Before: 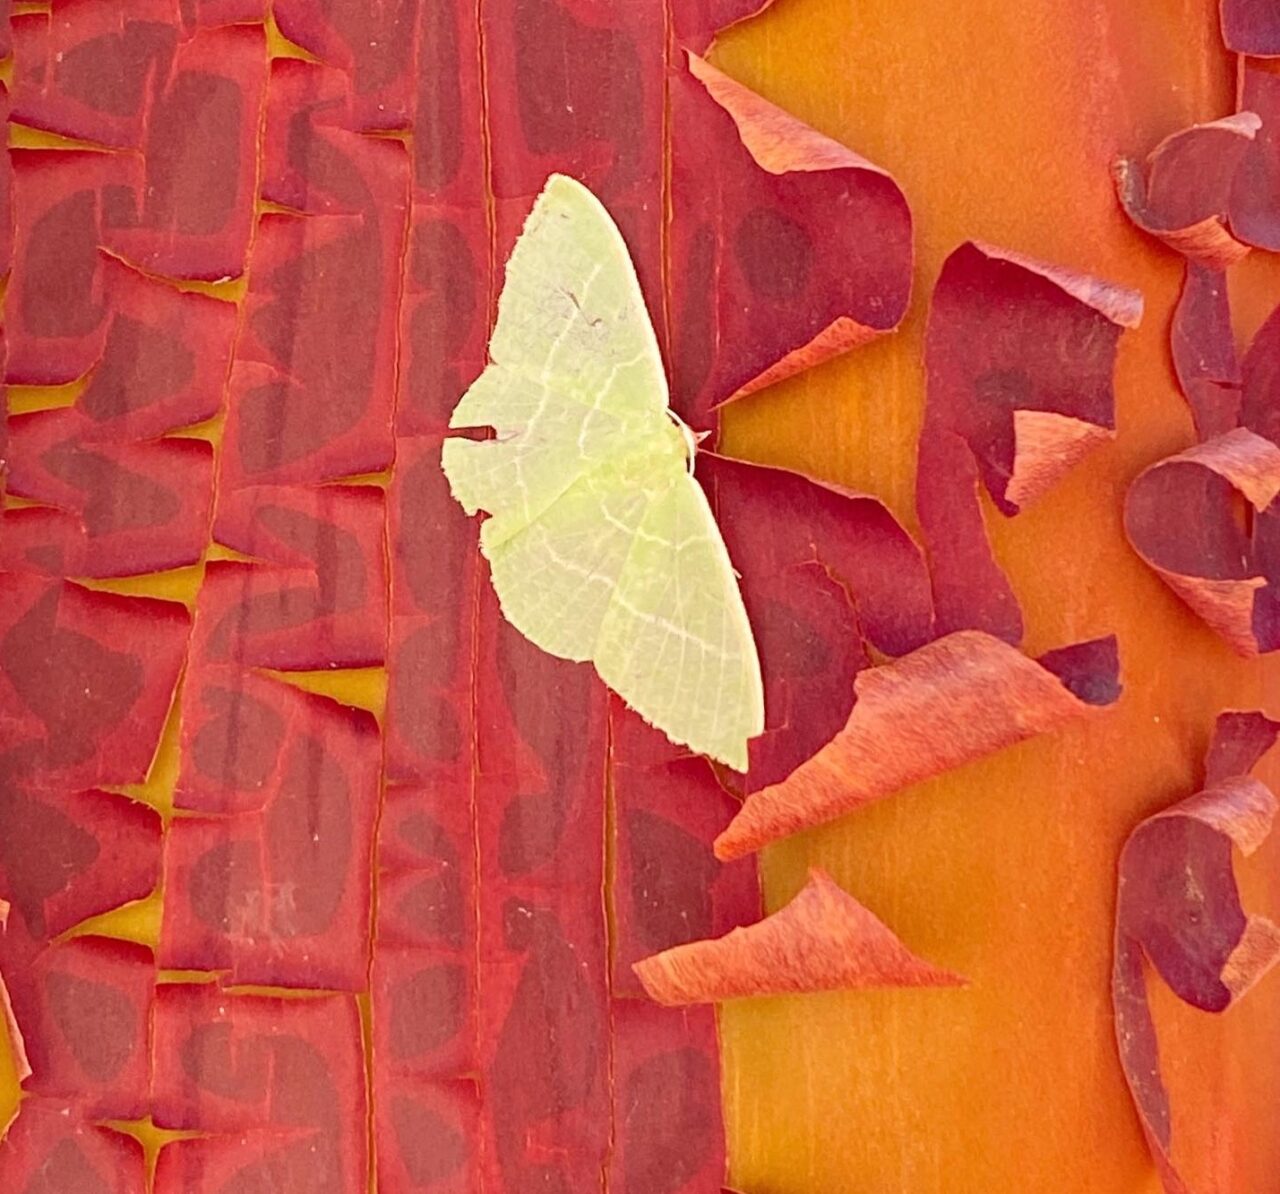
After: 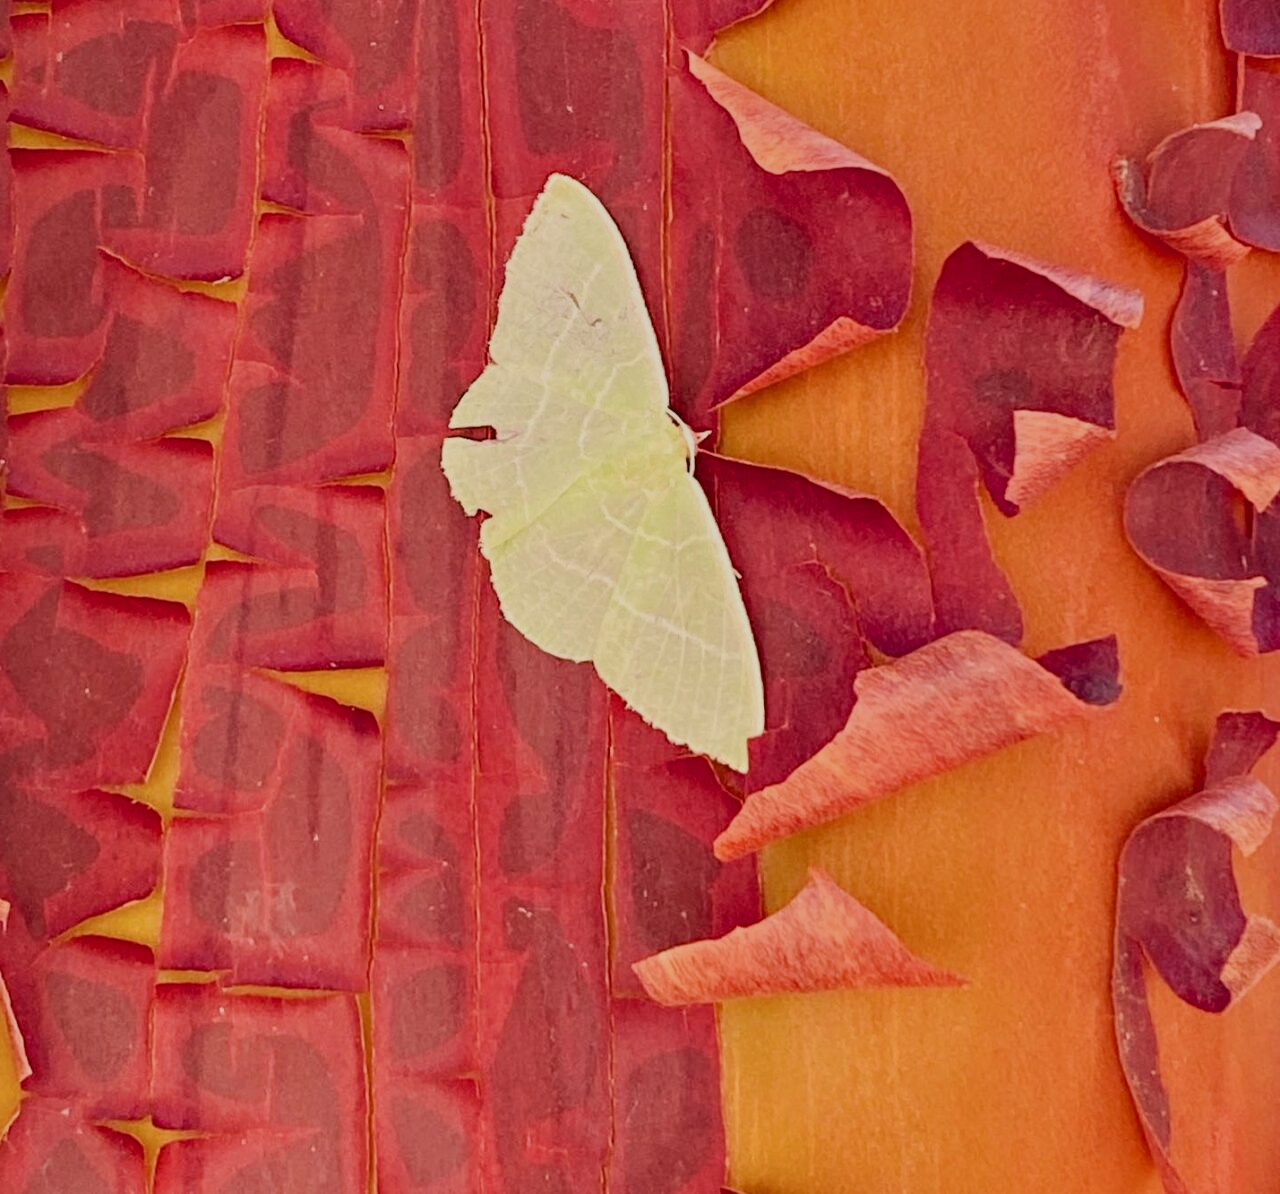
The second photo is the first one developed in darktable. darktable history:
graduated density: density 0.38 EV, hardness 21%, rotation -6.11°, saturation 32%
contrast equalizer: y [[0.546, 0.552, 0.554, 0.554, 0.552, 0.546], [0.5 ×6], [0.5 ×6], [0 ×6], [0 ×6]]
white balance: emerald 1
filmic rgb: black relative exposure -7.65 EV, white relative exposure 4.56 EV, hardness 3.61
